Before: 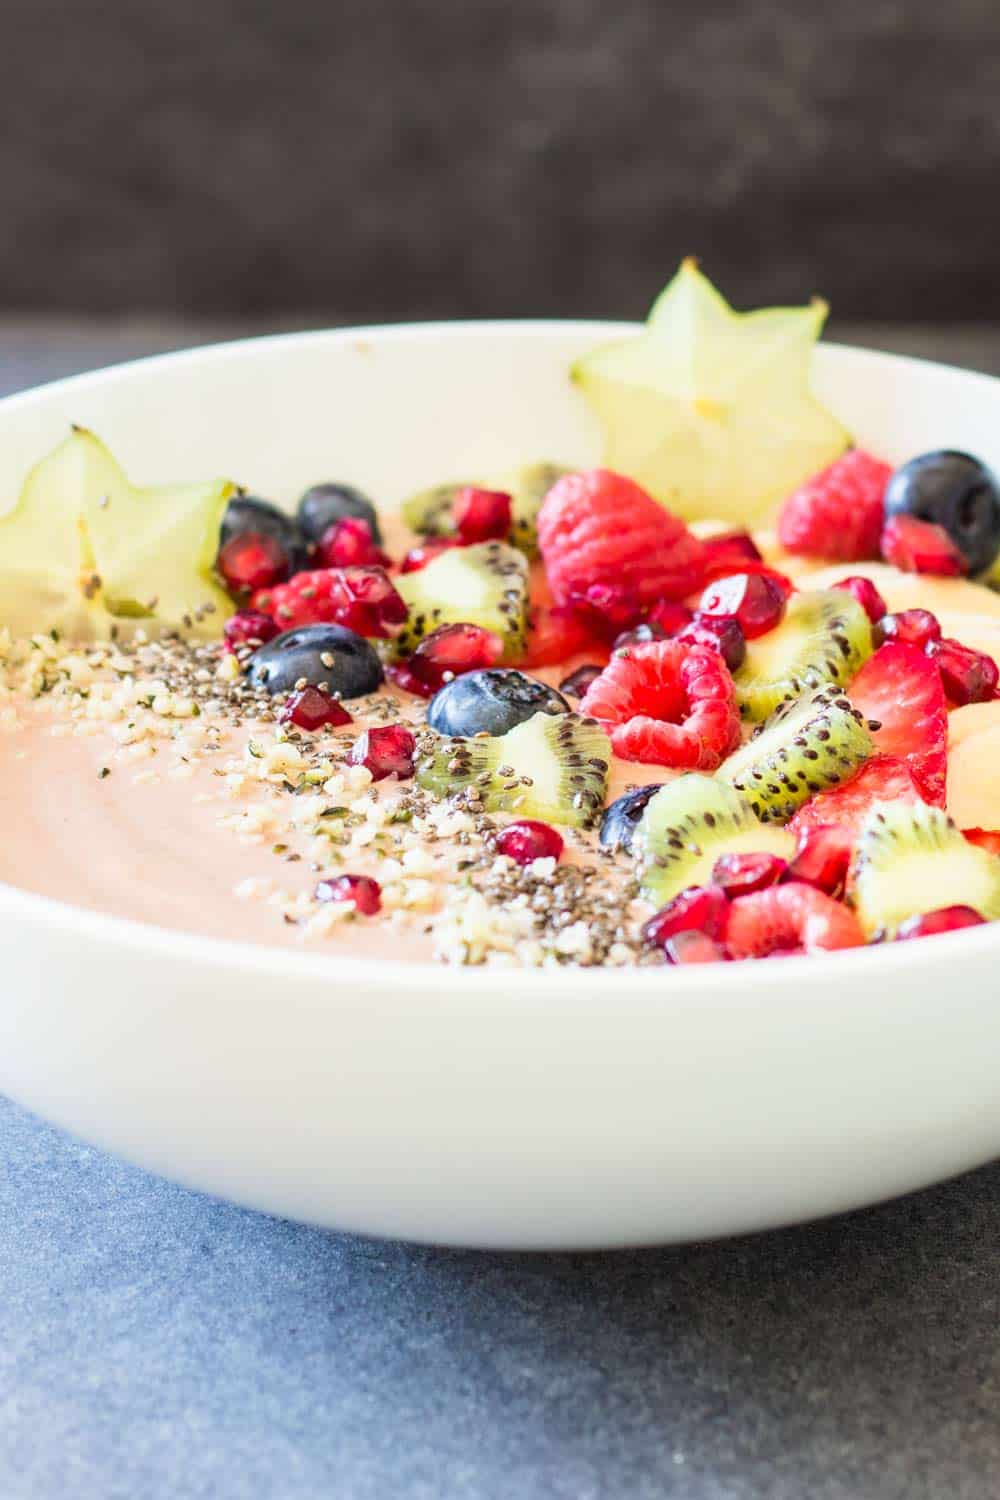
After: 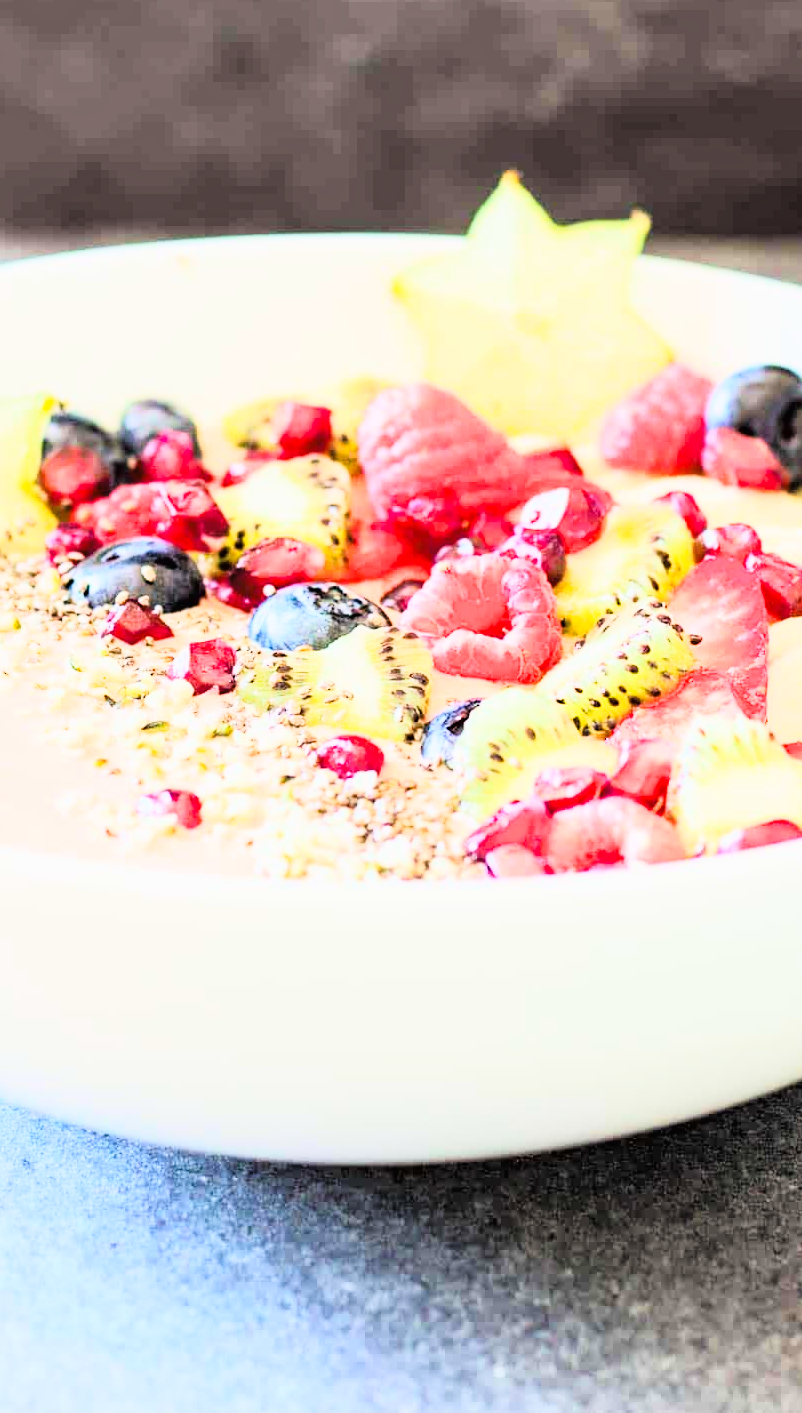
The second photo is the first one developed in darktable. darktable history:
filmic rgb: black relative exposure -7.65 EV, white relative exposure 4.56 EV, hardness 3.61
exposure: black level correction 0, exposure 1.45 EV, compensate exposure bias true, compensate highlight preservation false
haze removal: compatibility mode true, adaptive false
crop and rotate: left 17.959%, top 5.771%, right 1.742%
tone curve: curves: ch0 [(0.016, 0.011) (0.084, 0.026) (0.469, 0.508) (0.721, 0.862) (1, 1)], color space Lab, linked channels, preserve colors none
